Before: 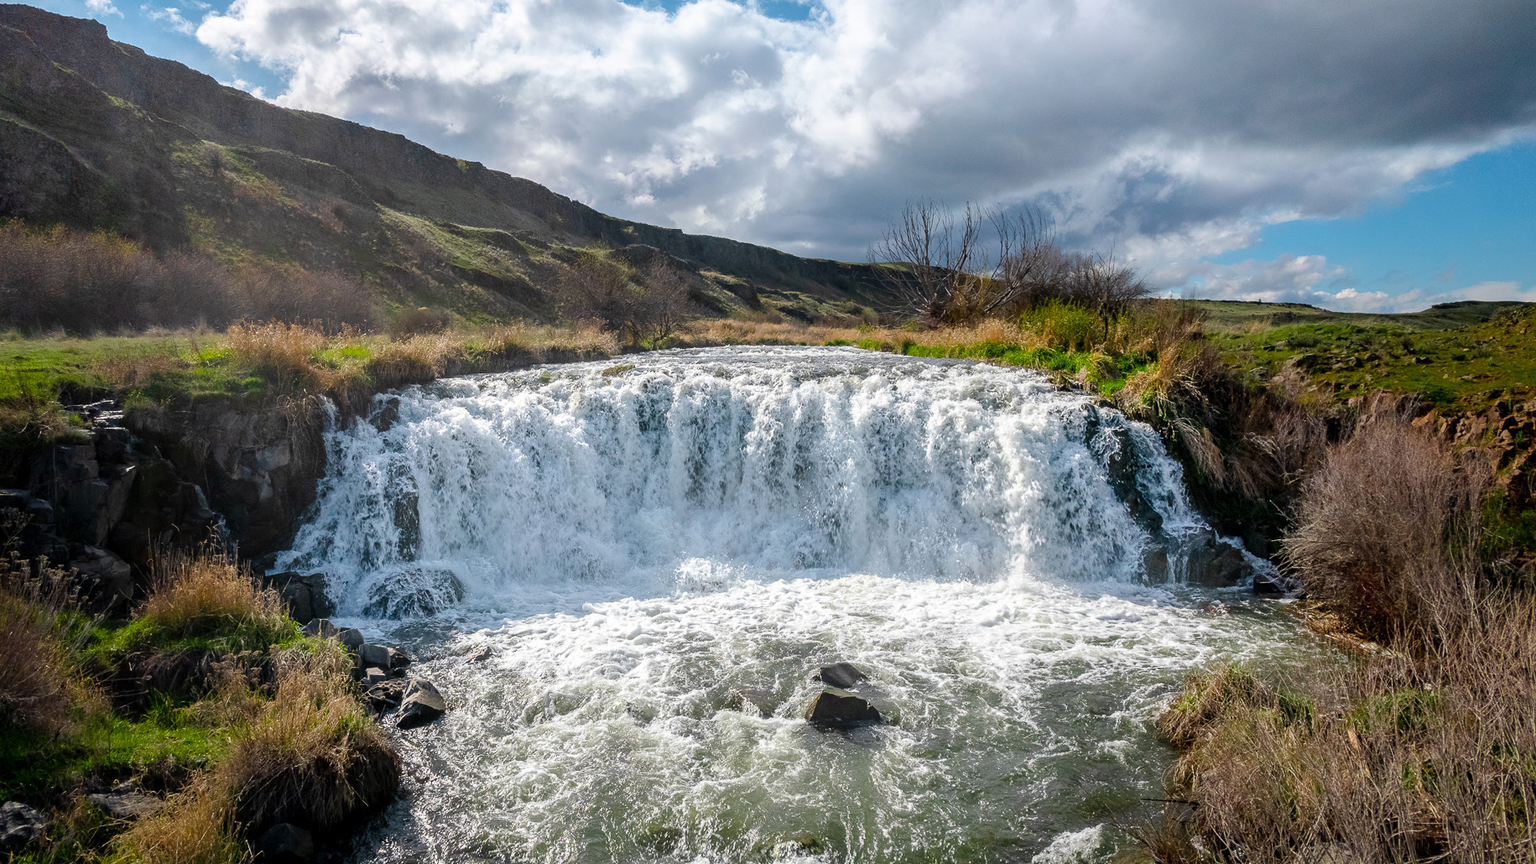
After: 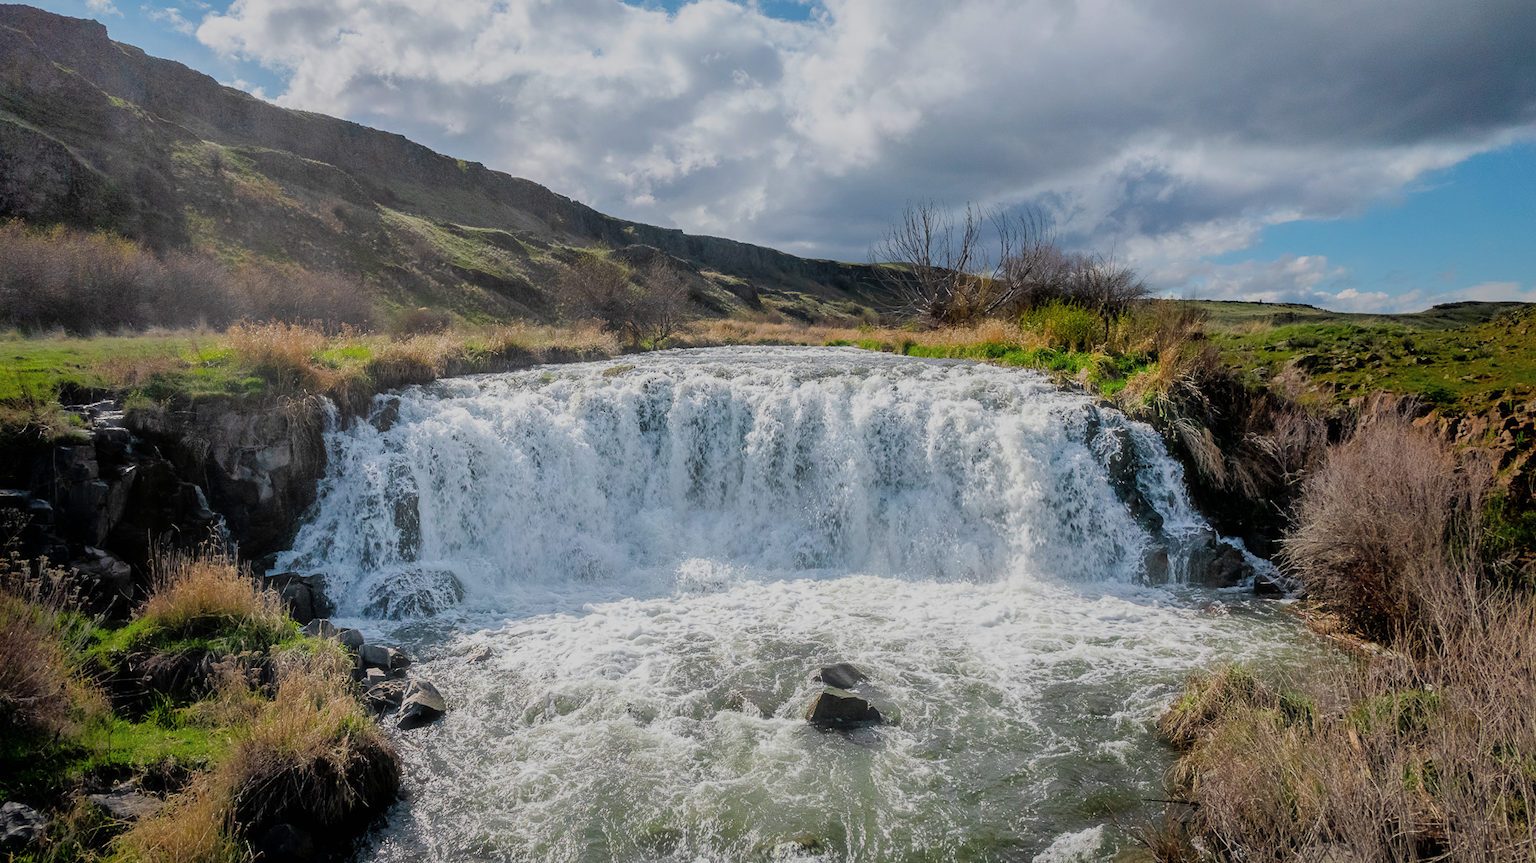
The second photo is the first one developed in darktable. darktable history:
sharpen: radius 5.325, amount 0.312, threshold 26.433
haze removal: strength -0.05
filmic rgb: hardness 4.17
shadows and highlights: on, module defaults
